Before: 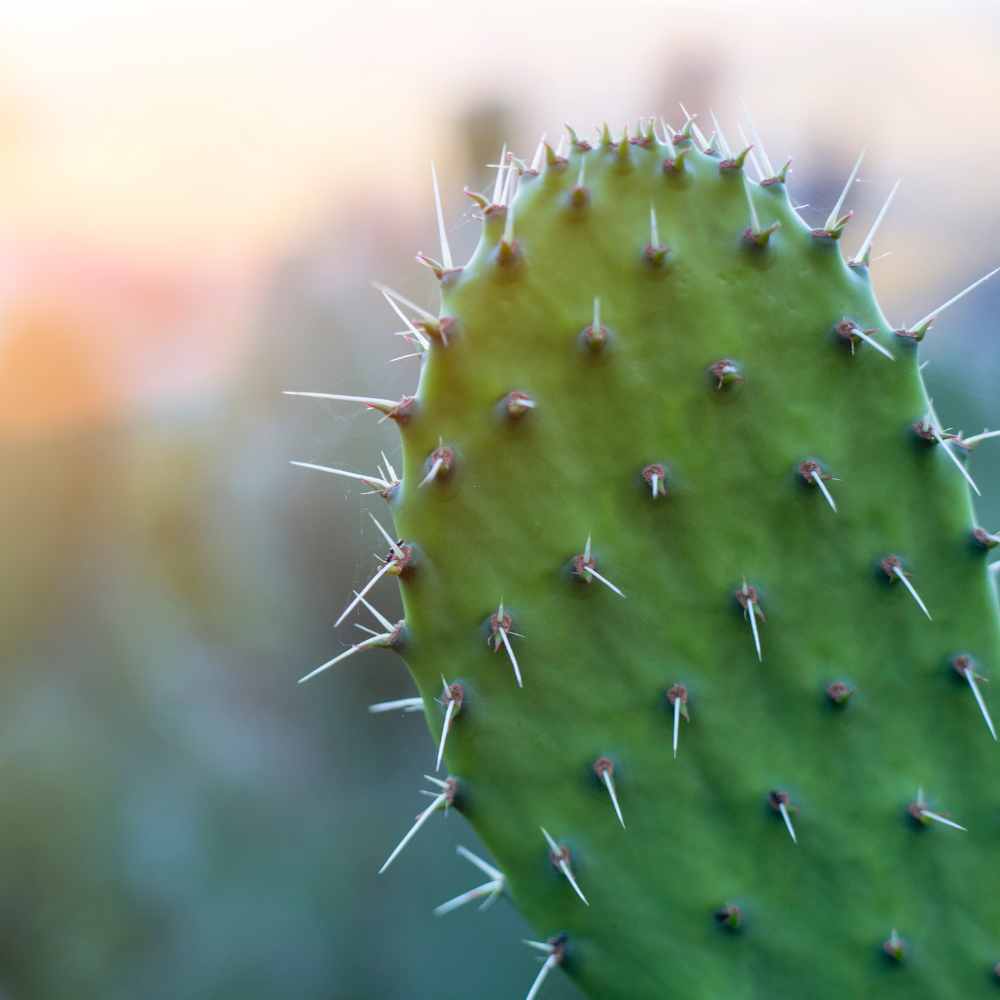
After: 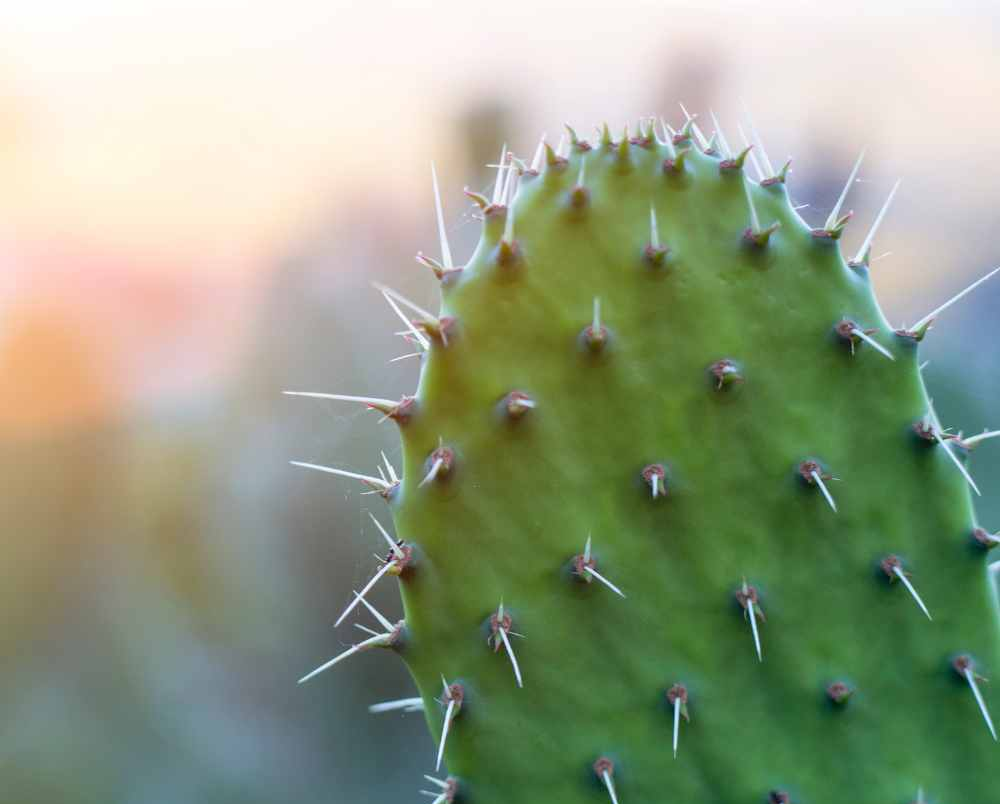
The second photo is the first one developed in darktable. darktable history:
crop: bottom 19.527%
